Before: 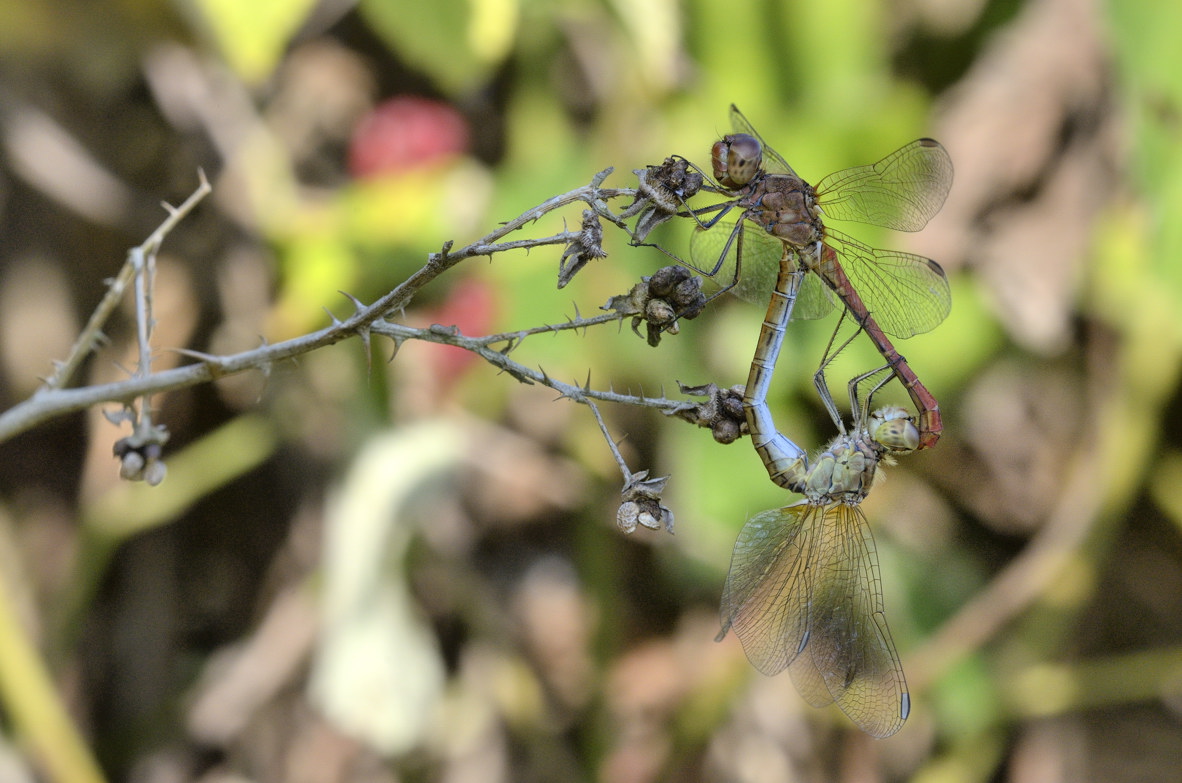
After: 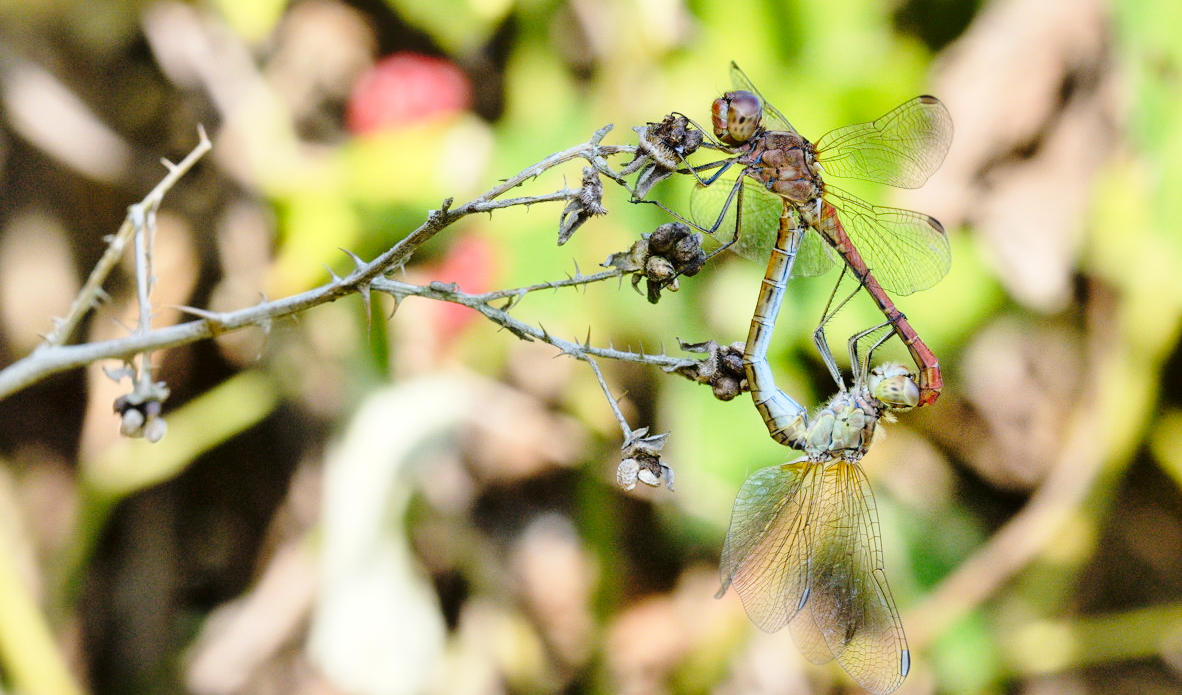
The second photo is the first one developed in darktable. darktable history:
base curve: curves: ch0 [(0, 0) (0.028, 0.03) (0.121, 0.232) (0.46, 0.748) (0.859, 0.968) (1, 1)], preserve colors none
crop and rotate: top 5.609%, bottom 5.609%
